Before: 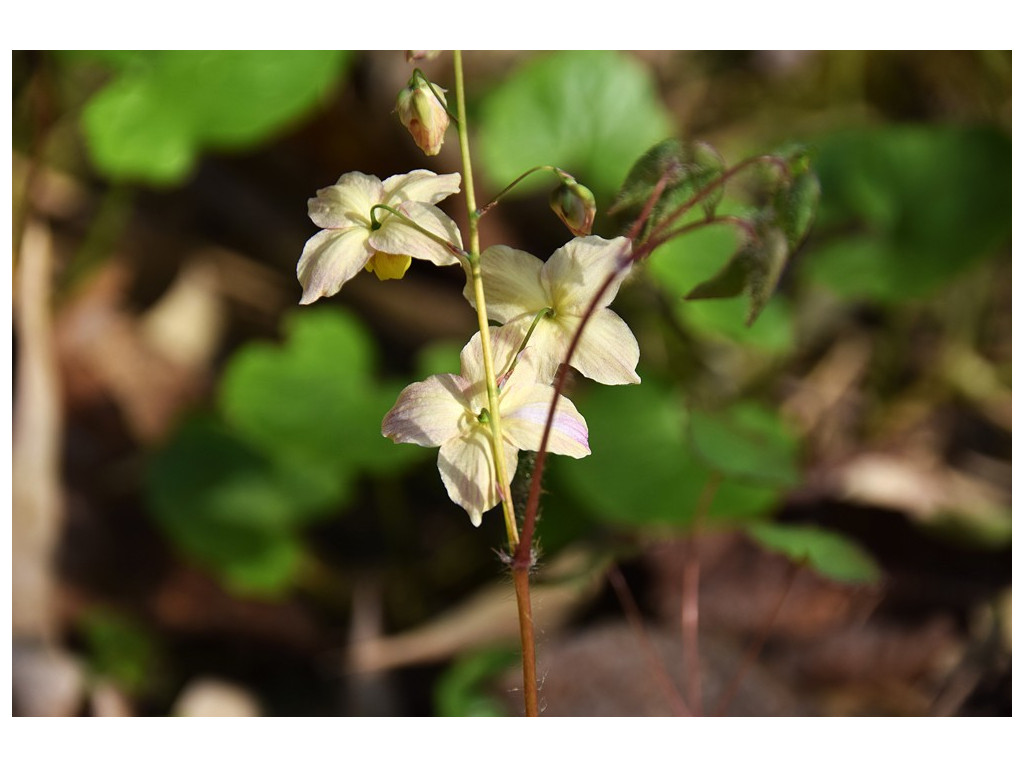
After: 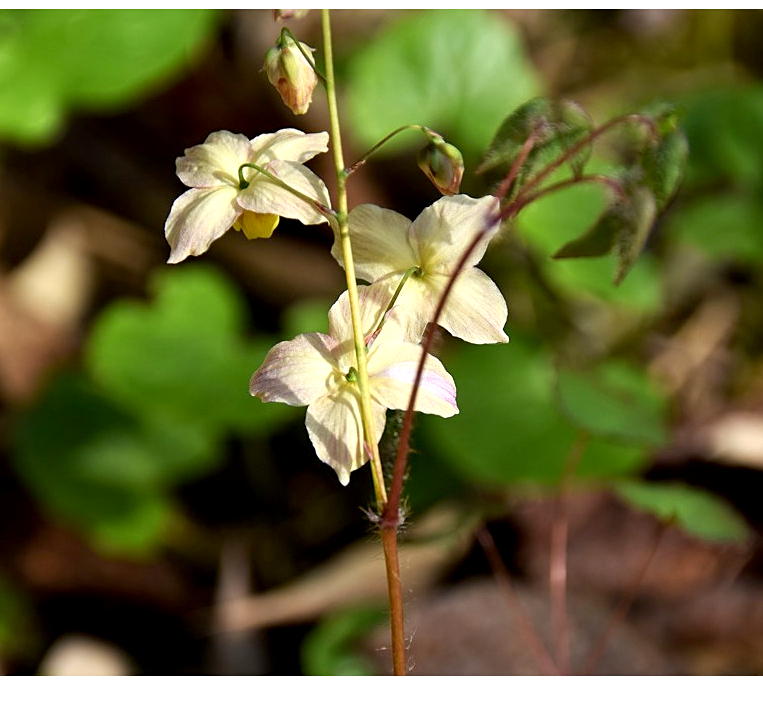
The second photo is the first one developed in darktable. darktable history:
crop and rotate: left 12.919%, top 5.382%, right 12.532%
exposure: black level correction 0.005, exposure 0.287 EV, compensate highlight preservation false
sharpen: amount 0.209
